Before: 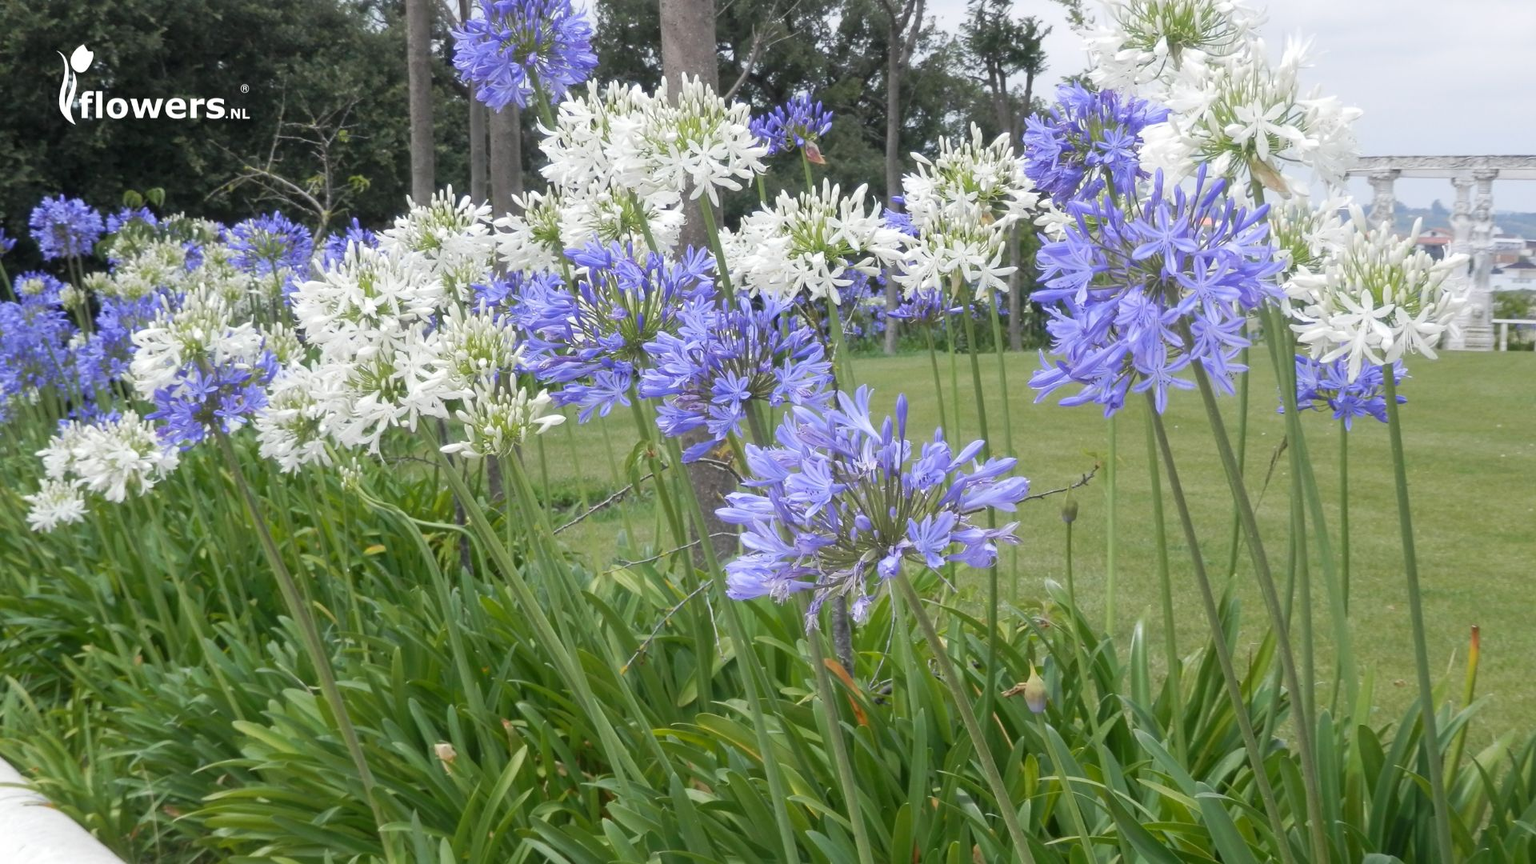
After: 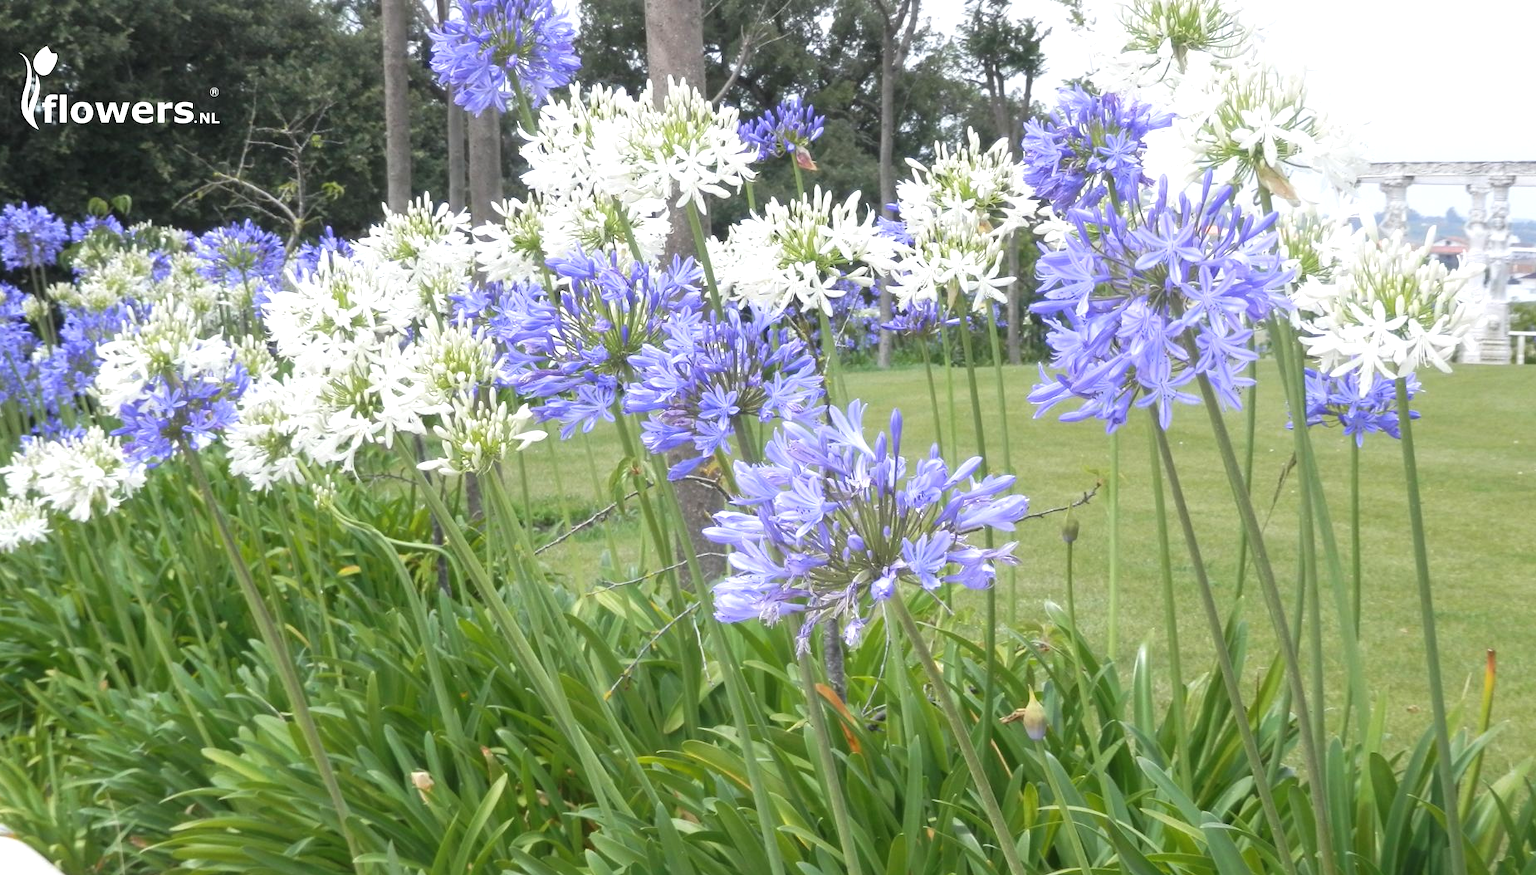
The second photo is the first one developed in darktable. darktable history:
exposure: black level correction -0.002, exposure 0.54 EV, compensate highlight preservation false
crop and rotate: left 2.536%, right 1.107%, bottom 2.246%
